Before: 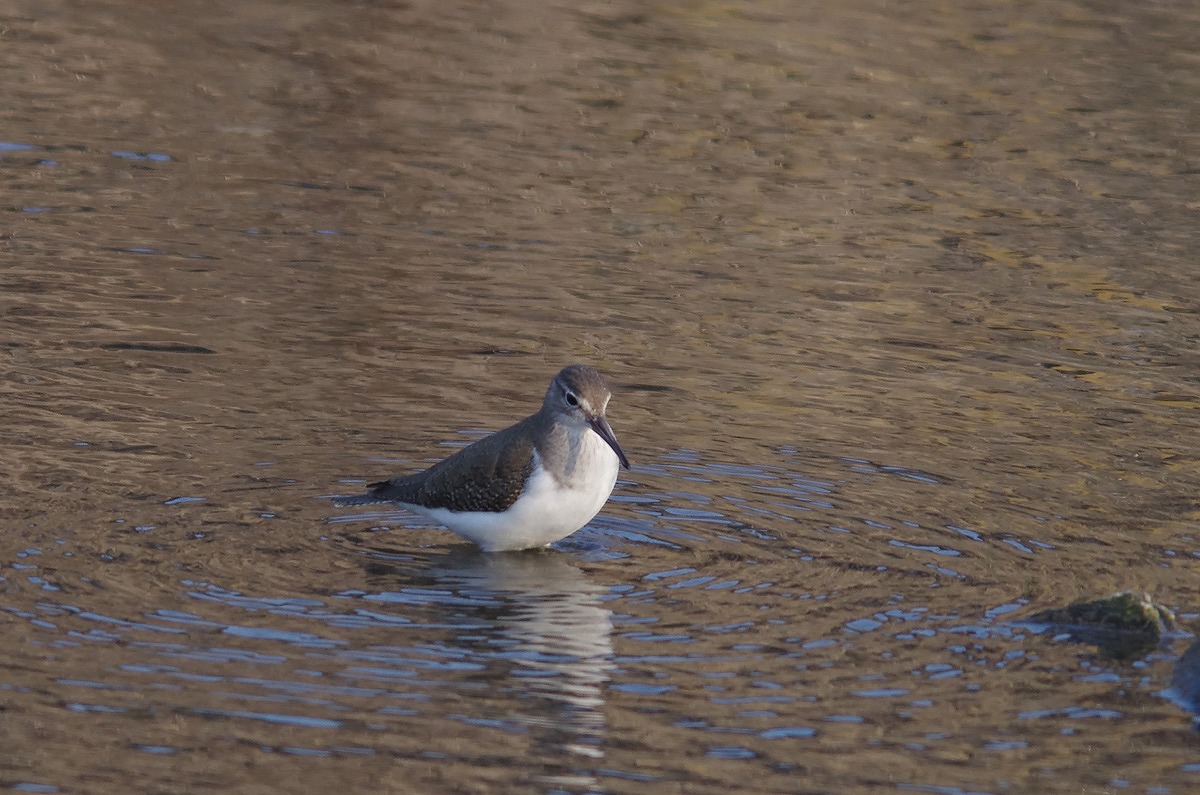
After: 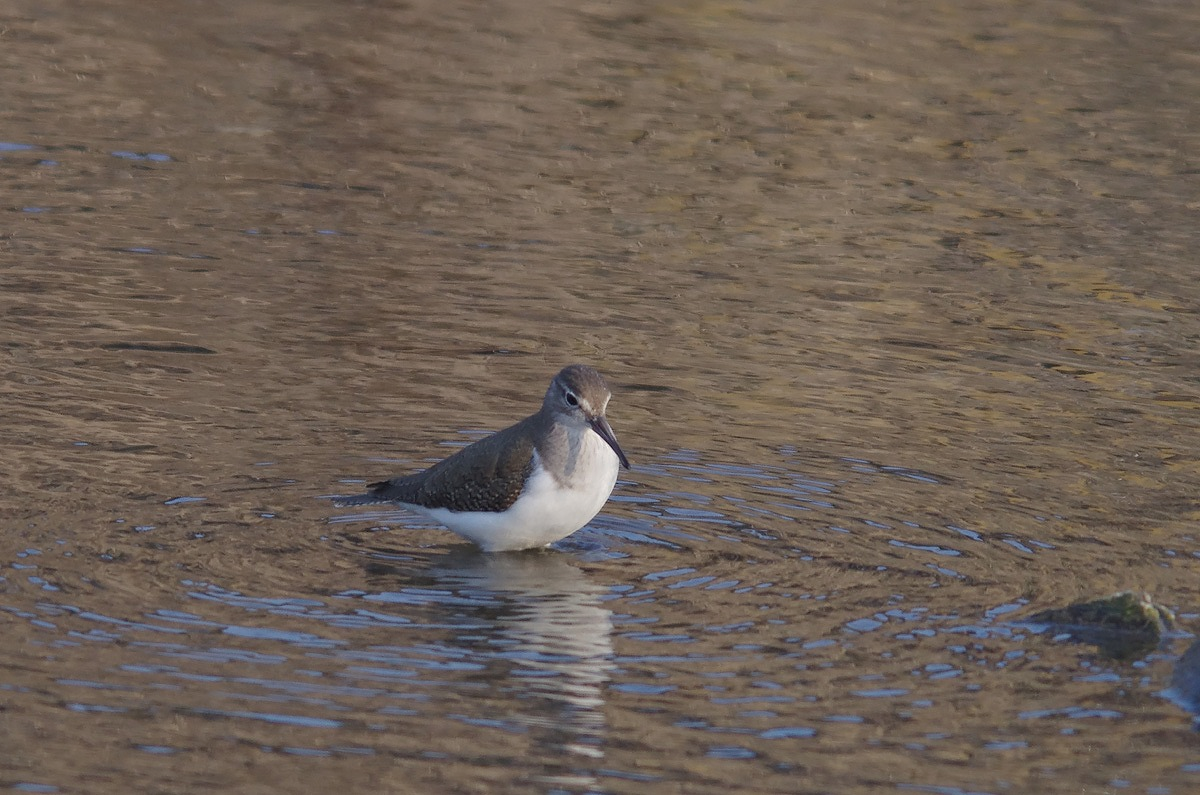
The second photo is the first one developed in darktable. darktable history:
contrast brightness saturation: saturation -0.051
shadows and highlights: on, module defaults
